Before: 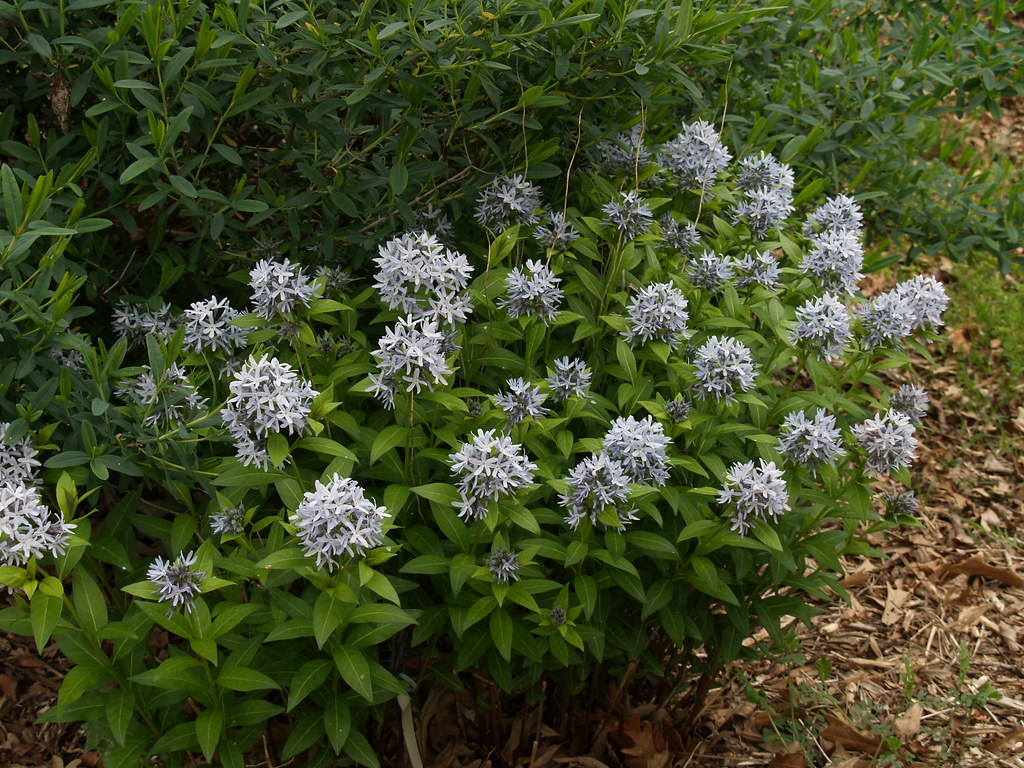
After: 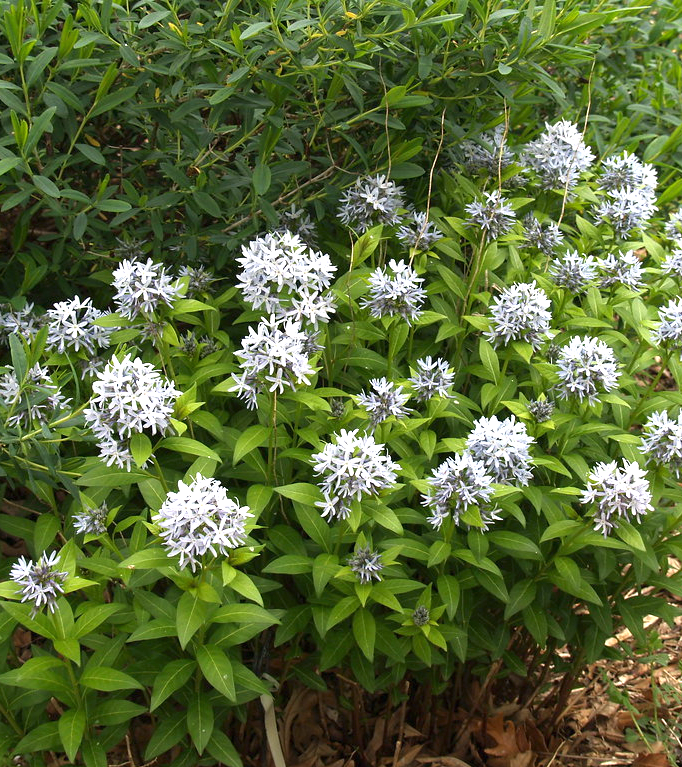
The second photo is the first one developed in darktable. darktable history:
crop and rotate: left 13.409%, right 19.924%
exposure: black level correction 0, exposure 1.2 EV, compensate highlight preservation false
